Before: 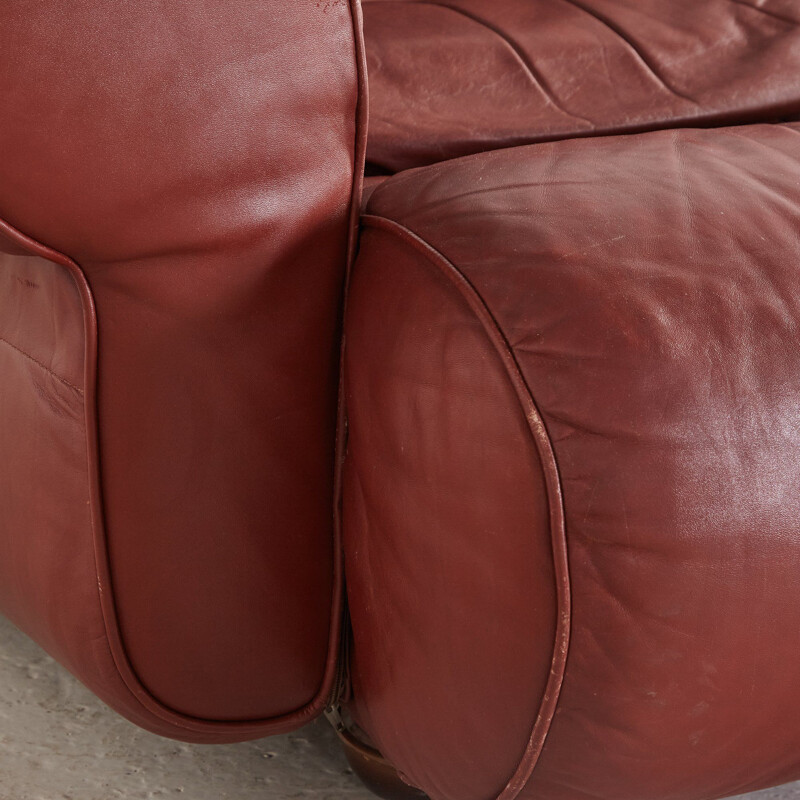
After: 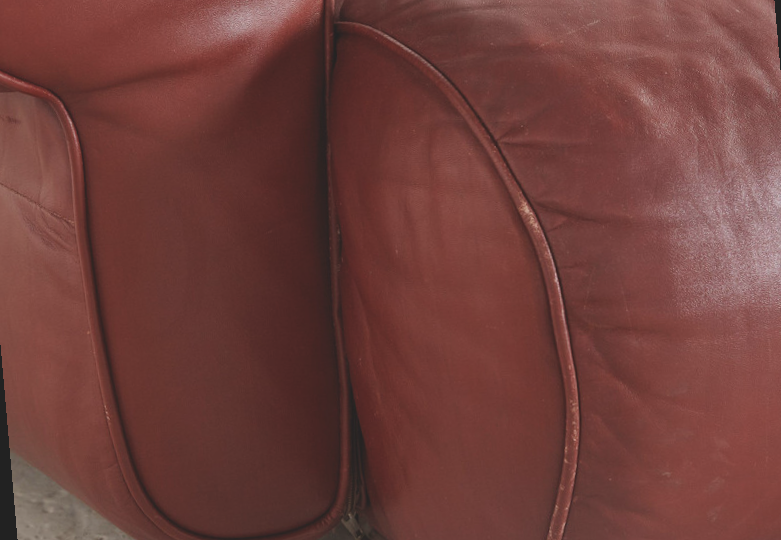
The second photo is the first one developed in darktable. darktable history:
crop and rotate: top 19.998%
color balance: lift [1.01, 1, 1, 1], gamma [1.097, 1, 1, 1], gain [0.85, 1, 1, 1]
rotate and perspective: rotation -5°, crop left 0.05, crop right 0.952, crop top 0.11, crop bottom 0.89
